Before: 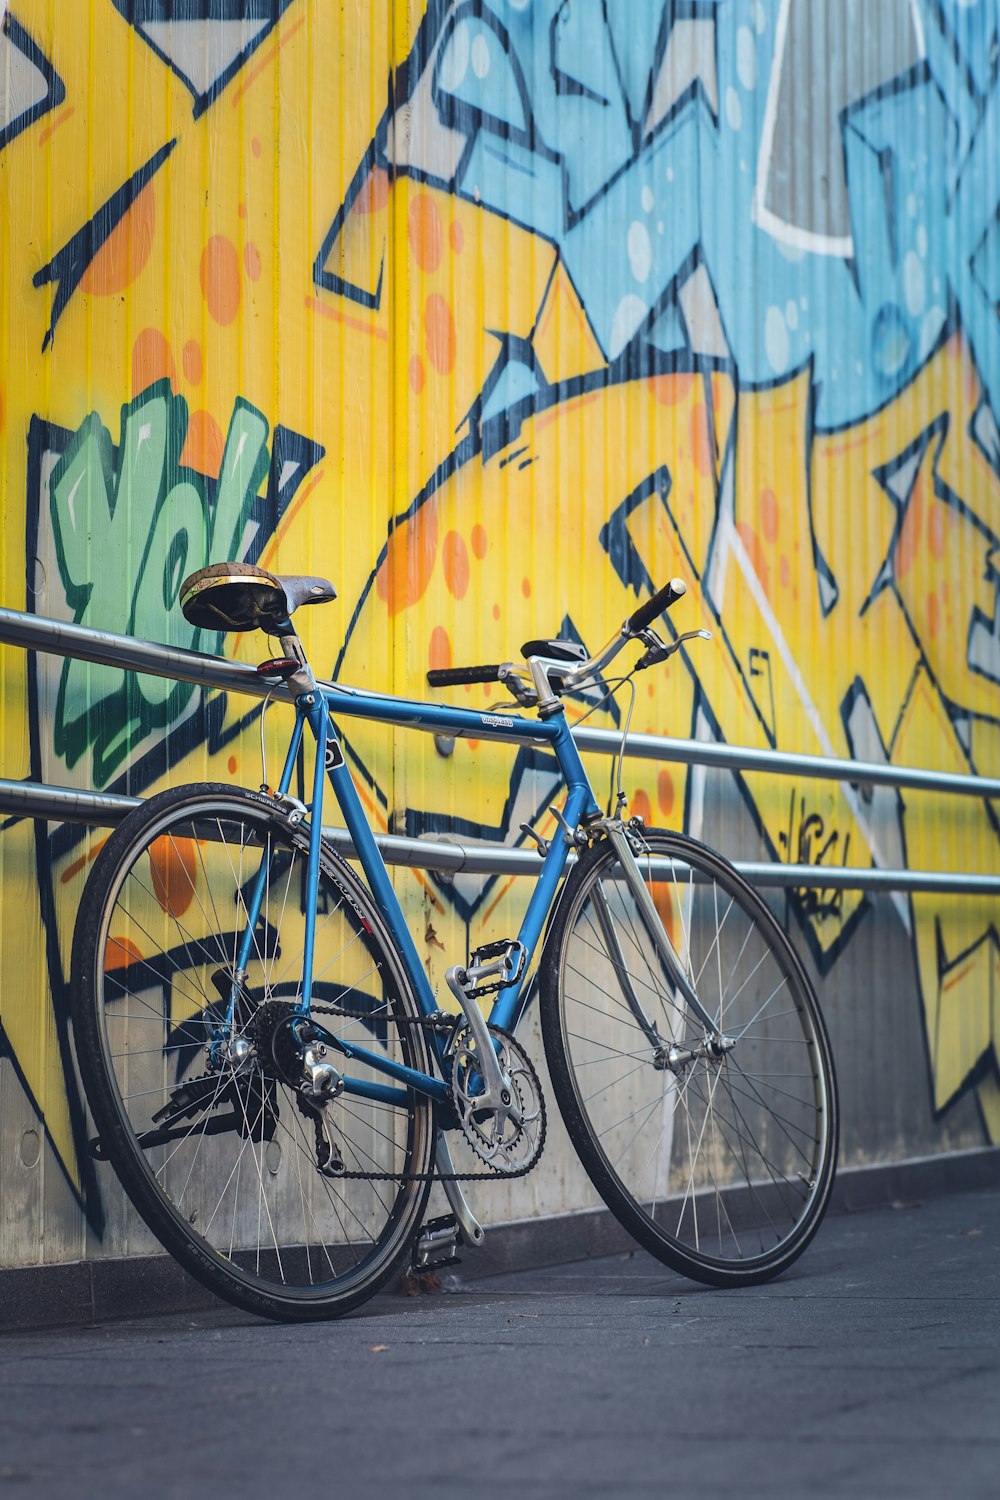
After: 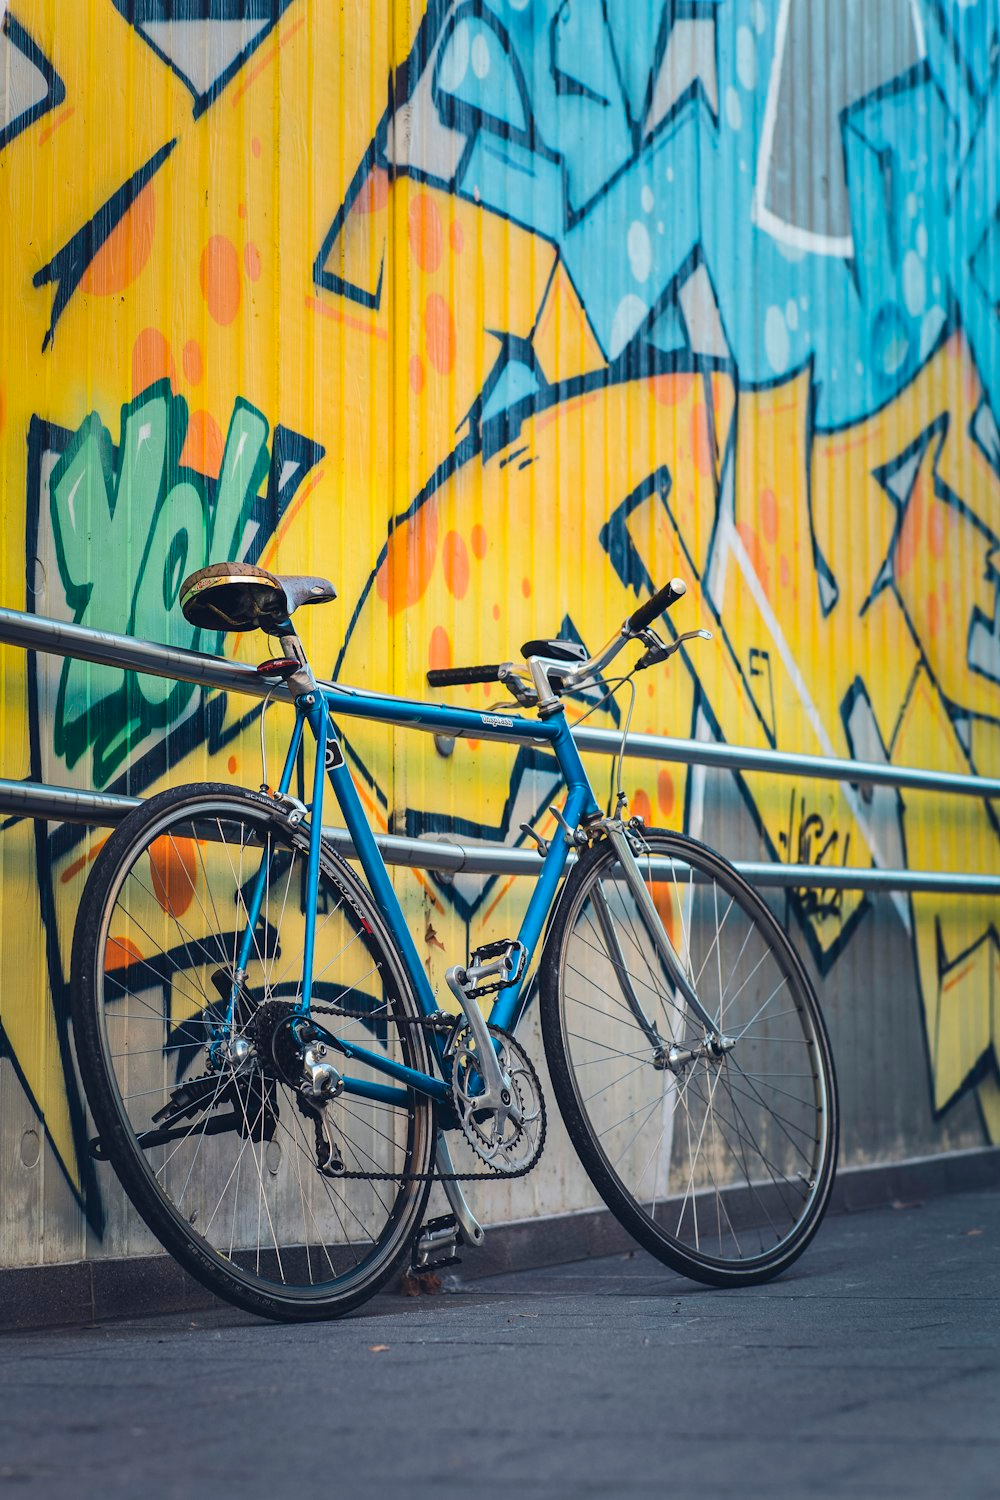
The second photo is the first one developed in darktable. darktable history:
shadows and highlights: shadows 29.21, highlights -29.38, low approximation 0.01, soften with gaussian
